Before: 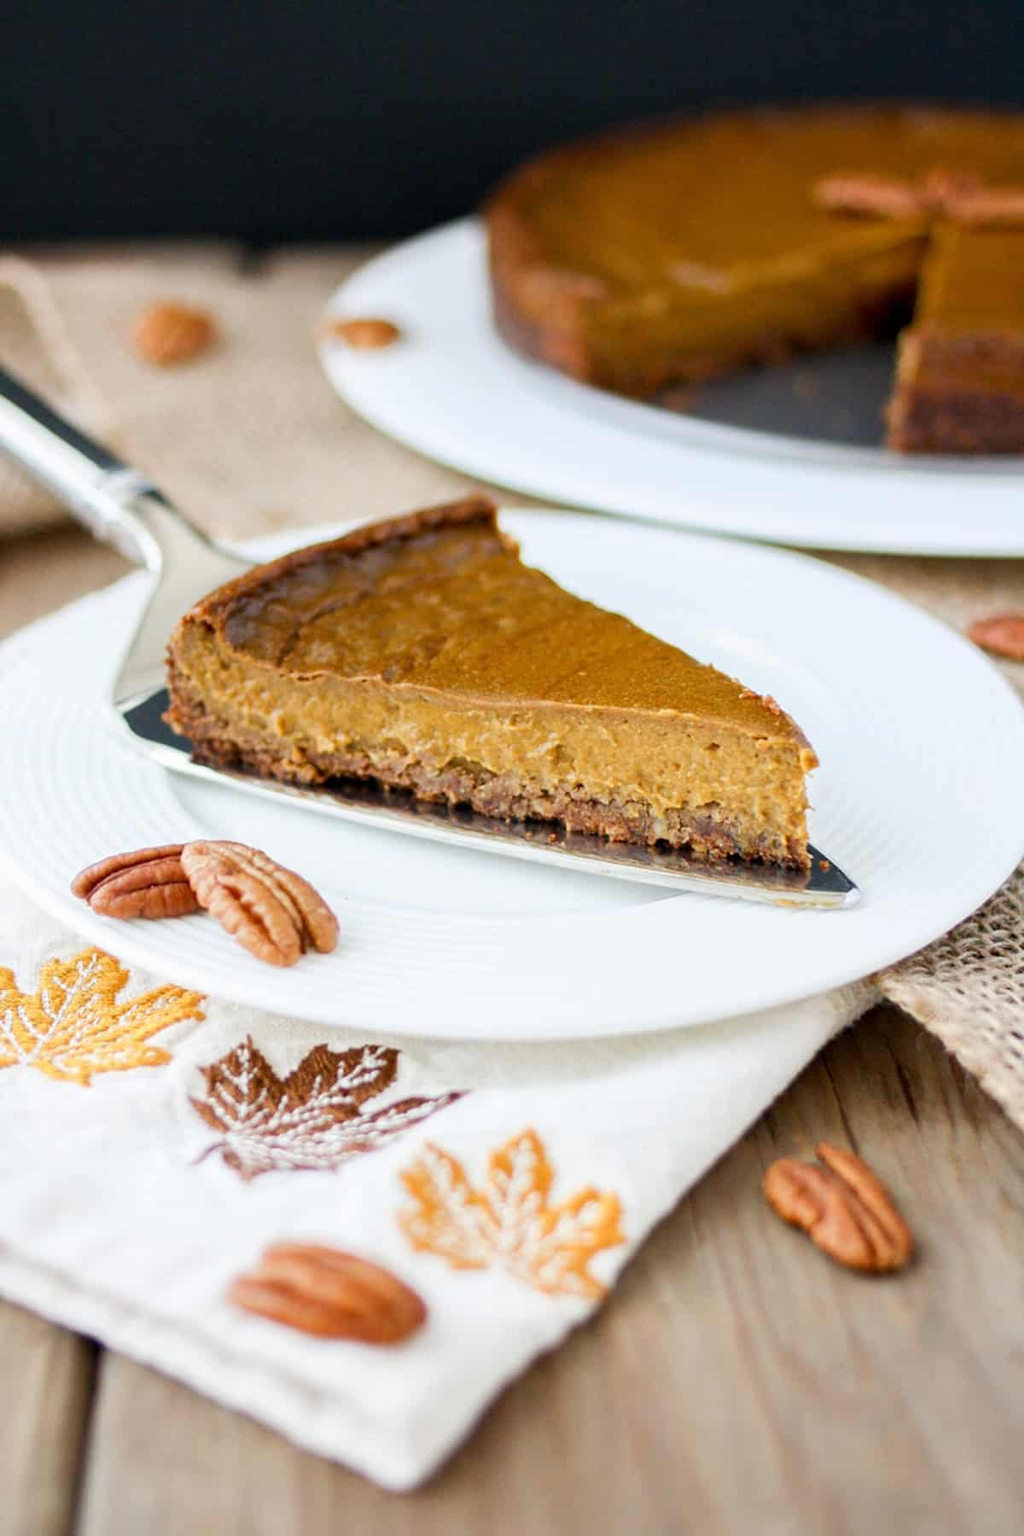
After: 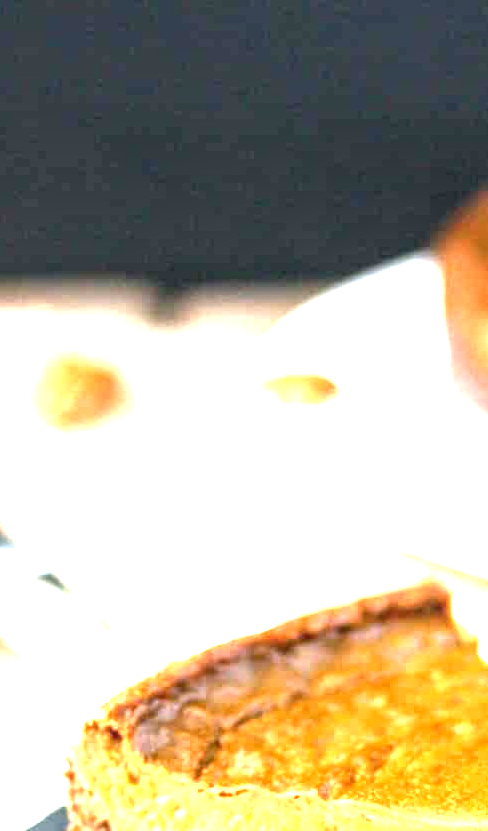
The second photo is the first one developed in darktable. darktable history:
exposure: black level correction 0, exposure 2.105 EV, compensate exposure bias true, compensate highlight preservation false
local contrast: on, module defaults
crop and rotate: left 10.849%, top 0.091%, right 48.419%, bottom 53.701%
